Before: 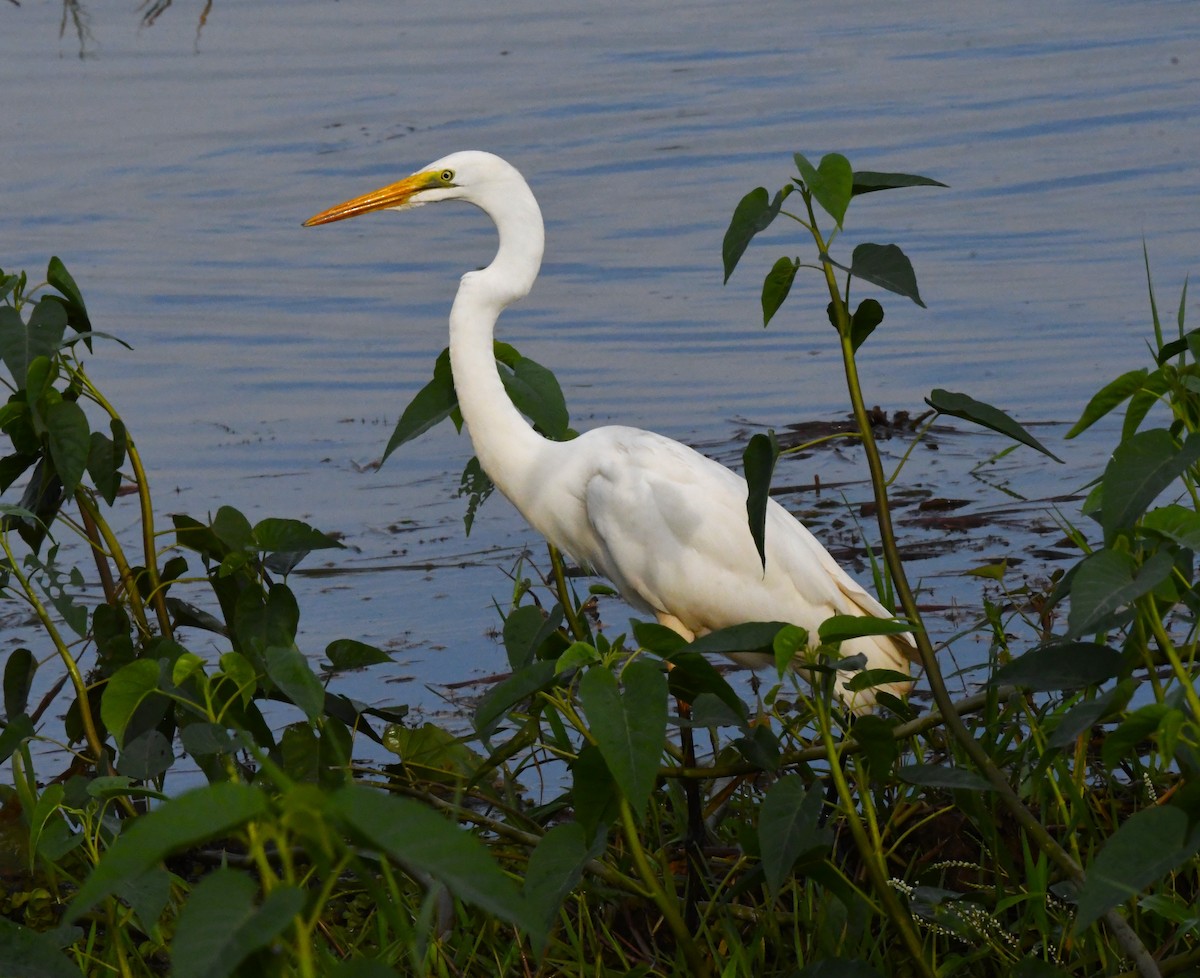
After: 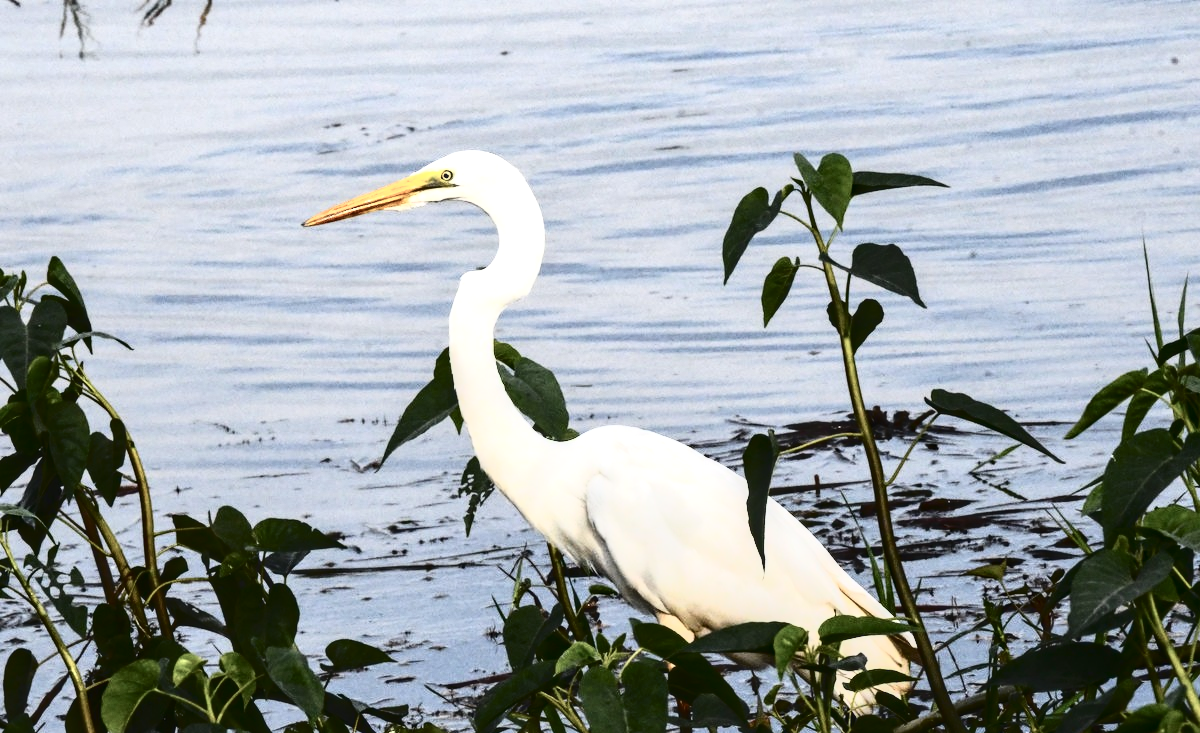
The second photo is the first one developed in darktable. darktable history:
exposure: exposure 0.99 EV, compensate highlight preservation false
contrast brightness saturation: contrast 0.104, saturation -0.303
crop: bottom 24.98%
local contrast: on, module defaults
tone curve: curves: ch0 [(0, 0) (0.003, 0.003) (0.011, 0.006) (0.025, 0.01) (0.044, 0.015) (0.069, 0.02) (0.1, 0.027) (0.136, 0.036) (0.177, 0.05) (0.224, 0.07) (0.277, 0.12) (0.335, 0.208) (0.399, 0.334) (0.468, 0.473) (0.543, 0.636) (0.623, 0.795) (0.709, 0.907) (0.801, 0.97) (0.898, 0.989) (1, 1)], color space Lab, independent channels, preserve colors none
